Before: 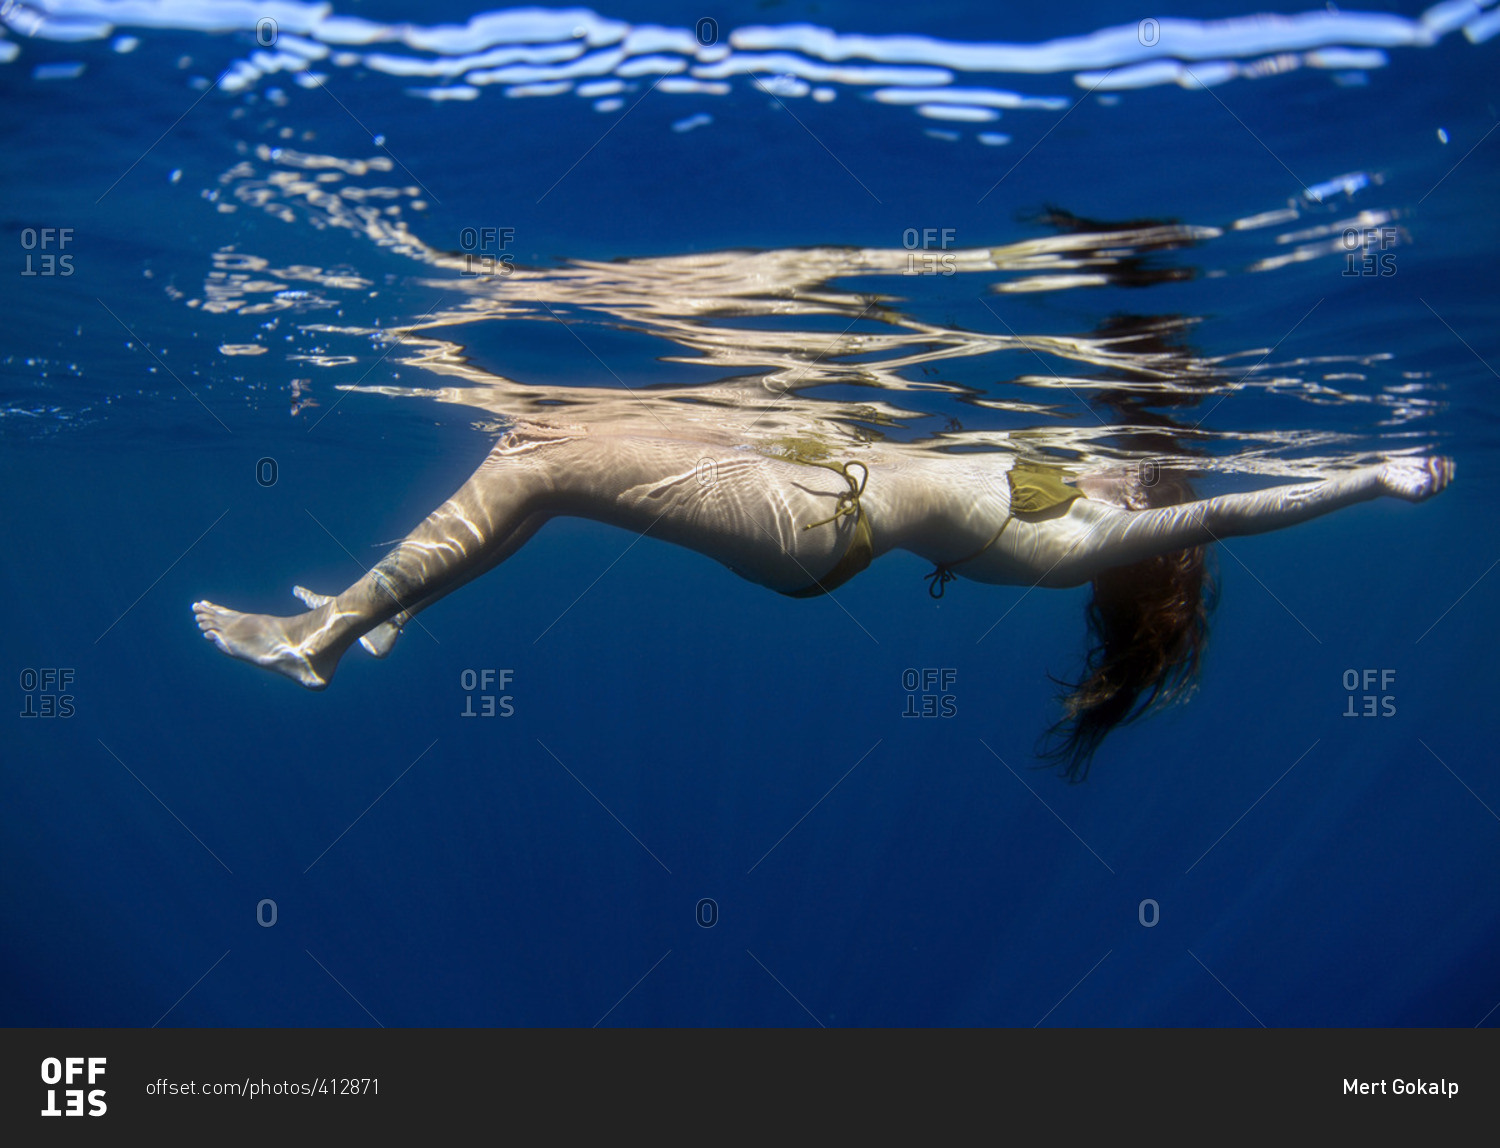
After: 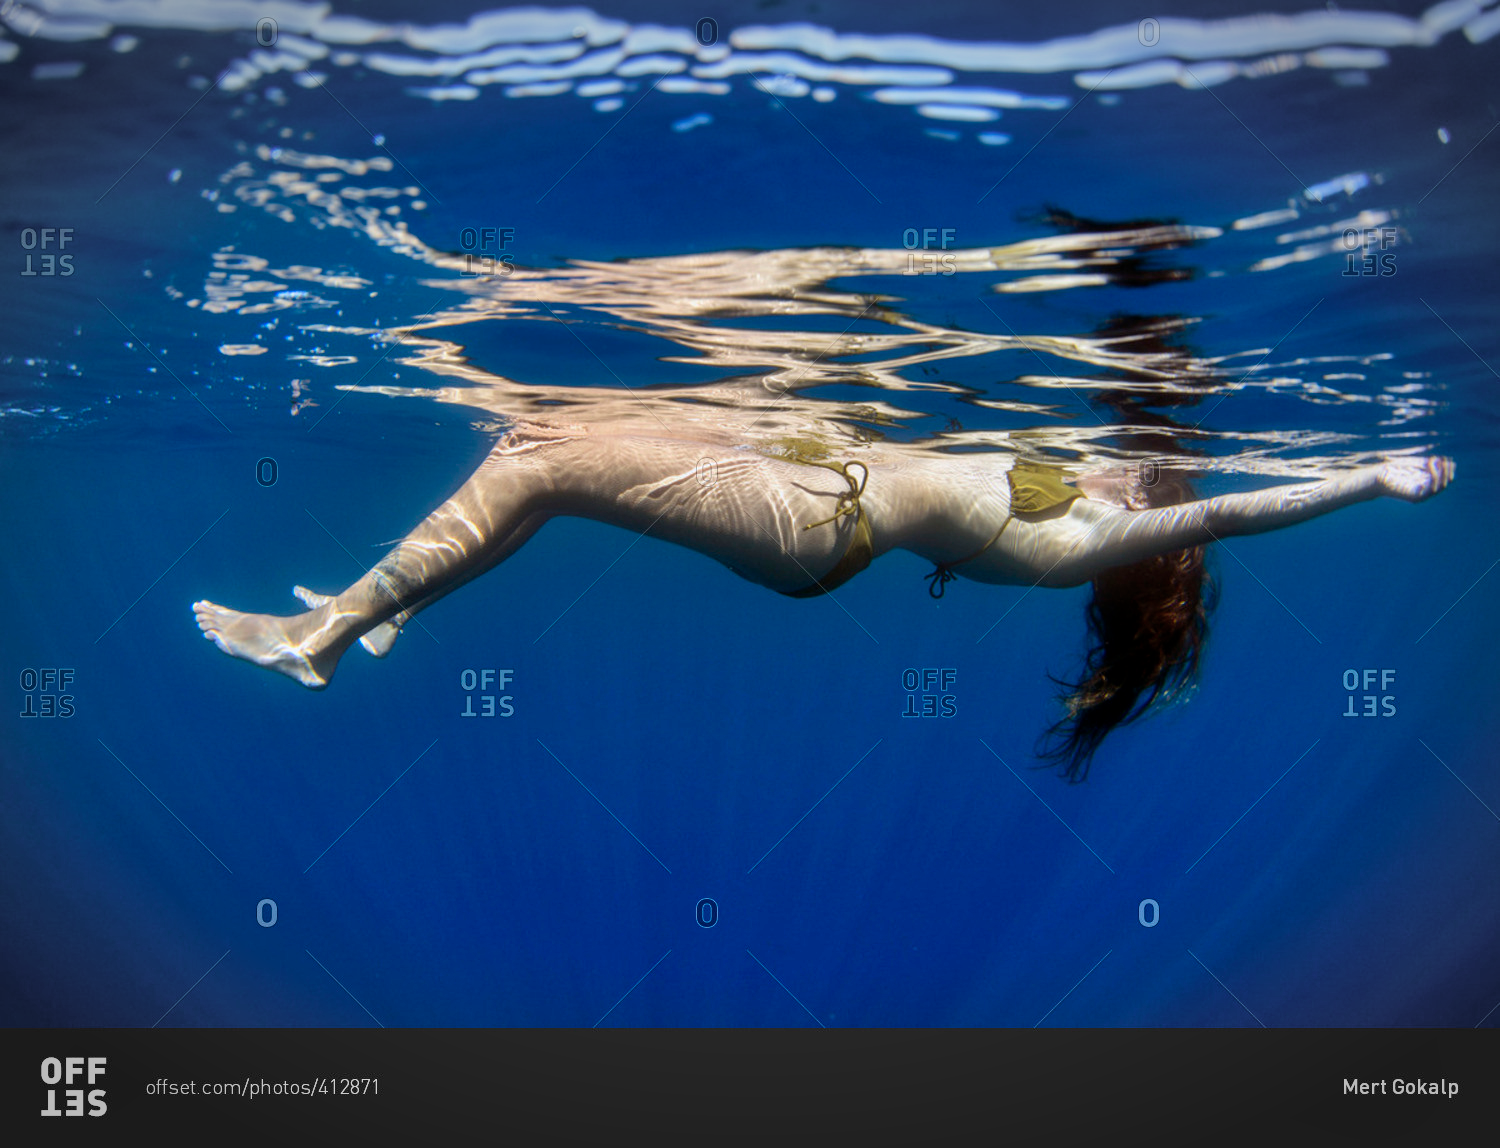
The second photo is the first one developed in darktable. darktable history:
vignetting: fall-off start 79.58%, width/height ratio 1.328
shadows and highlights: soften with gaussian
